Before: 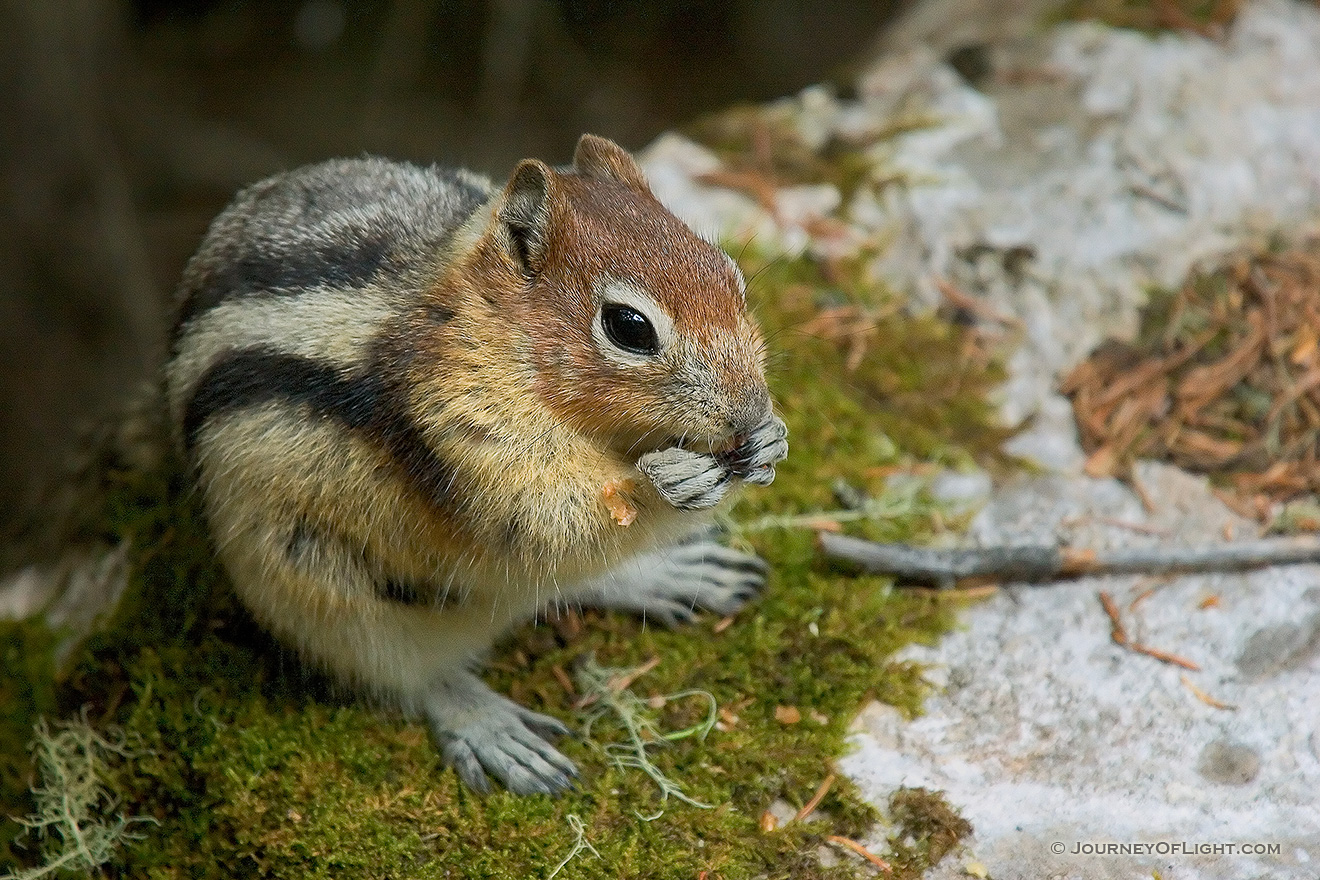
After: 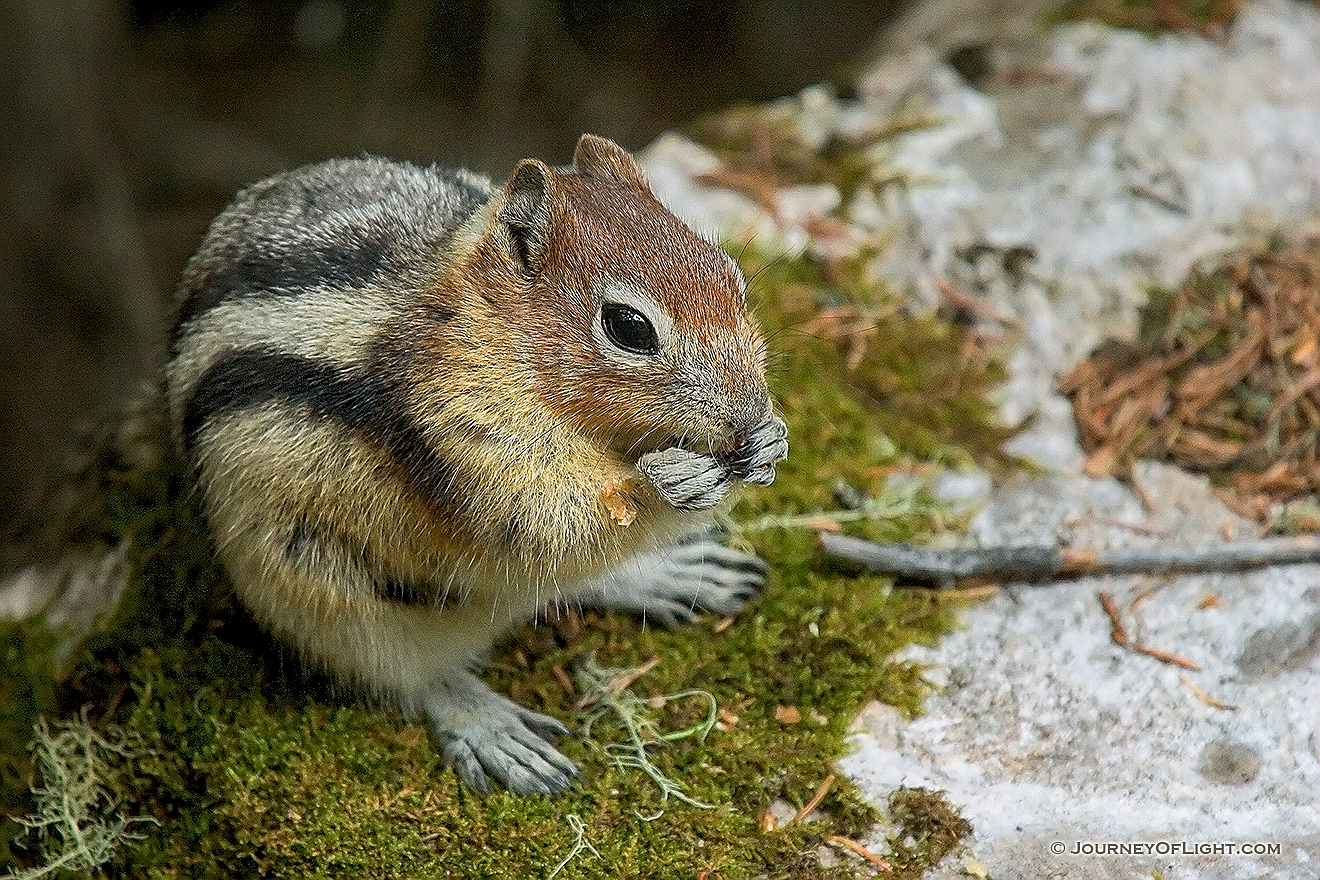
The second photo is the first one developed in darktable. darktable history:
local contrast: detail 130%
sharpen: radius 1.4, amount 1.25, threshold 0.7
